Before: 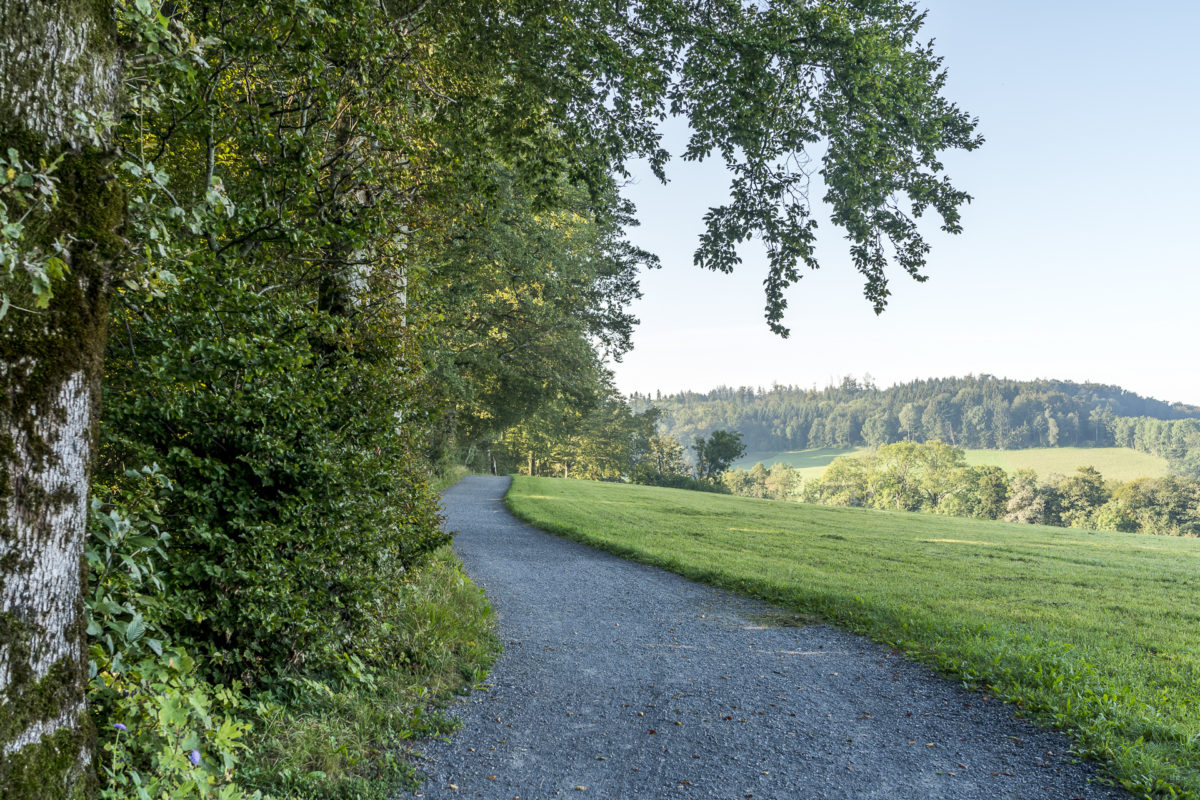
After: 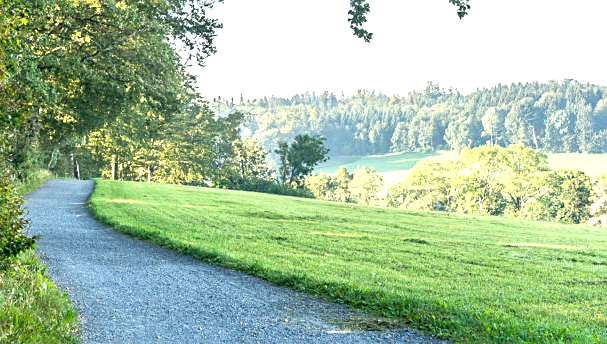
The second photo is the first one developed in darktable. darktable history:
sharpen: on, module defaults
crop: left 34.794%, top 37.051%, right 14.591%, bottom 19.935%
exposure: black level correction 0, exposure 0.95 EV, compensate exposure bias true, compensate highlight preservation false
